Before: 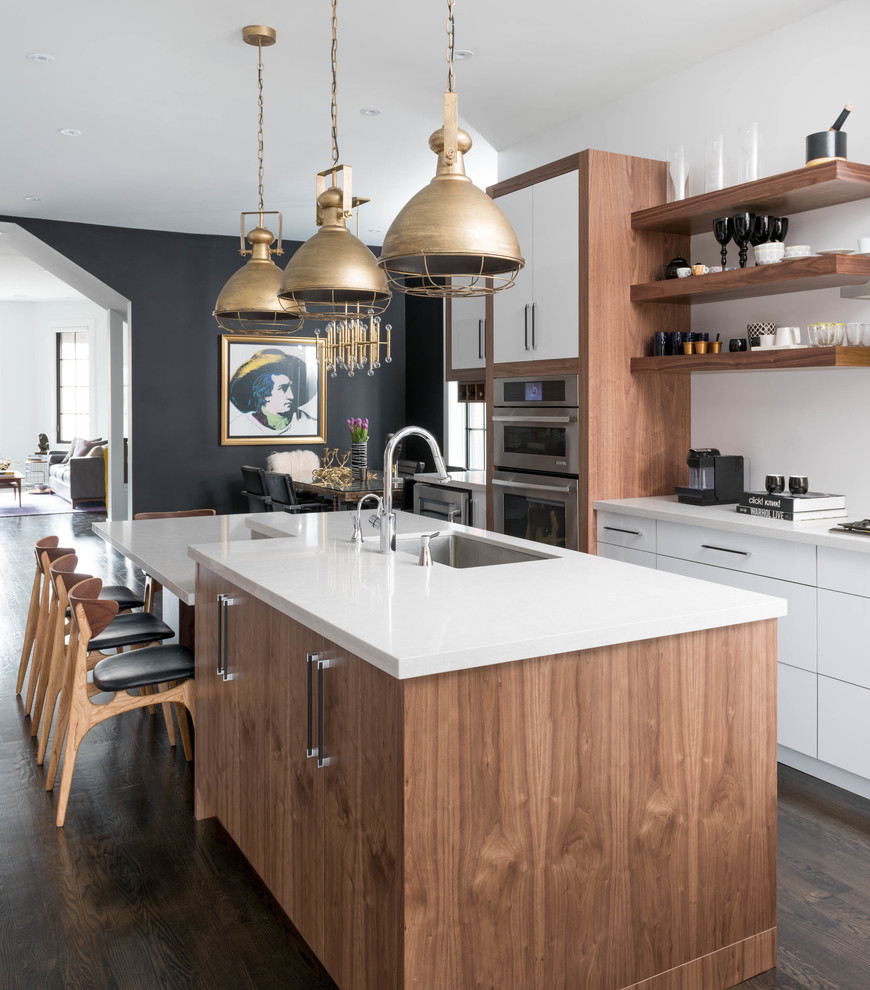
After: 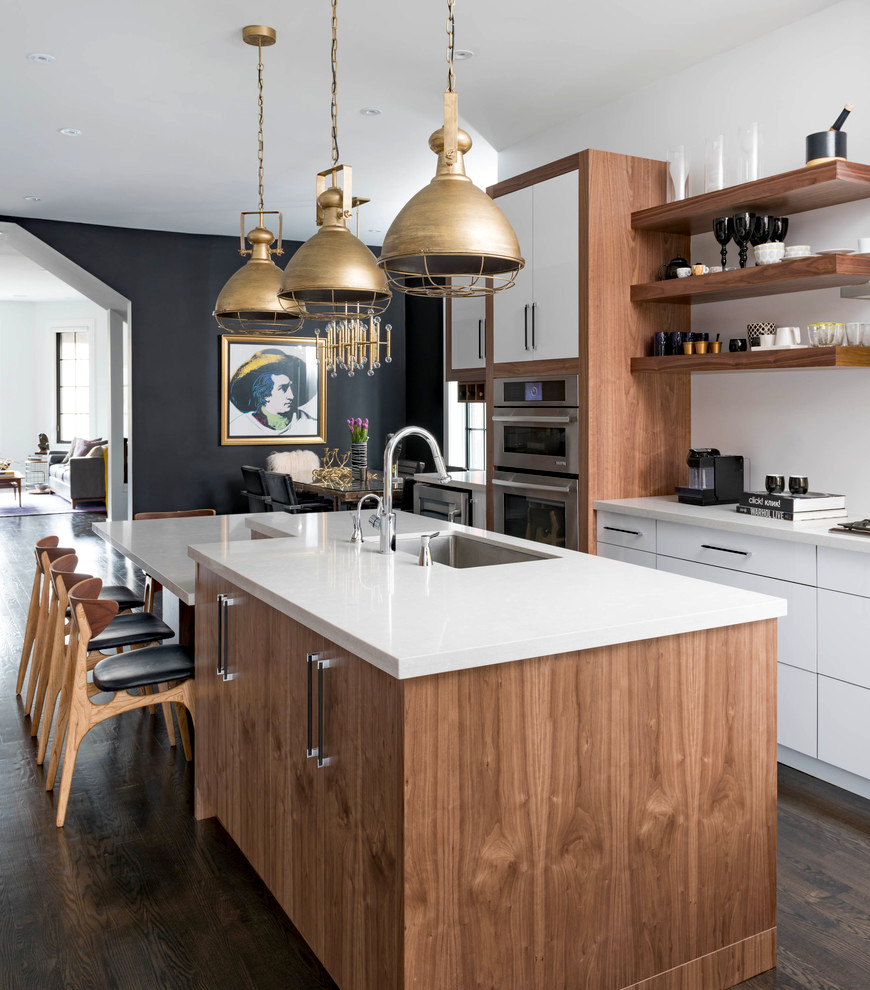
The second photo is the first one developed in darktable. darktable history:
haze removal: strength 0.297, distance 0.249, compatibility mode true, adaptive false
